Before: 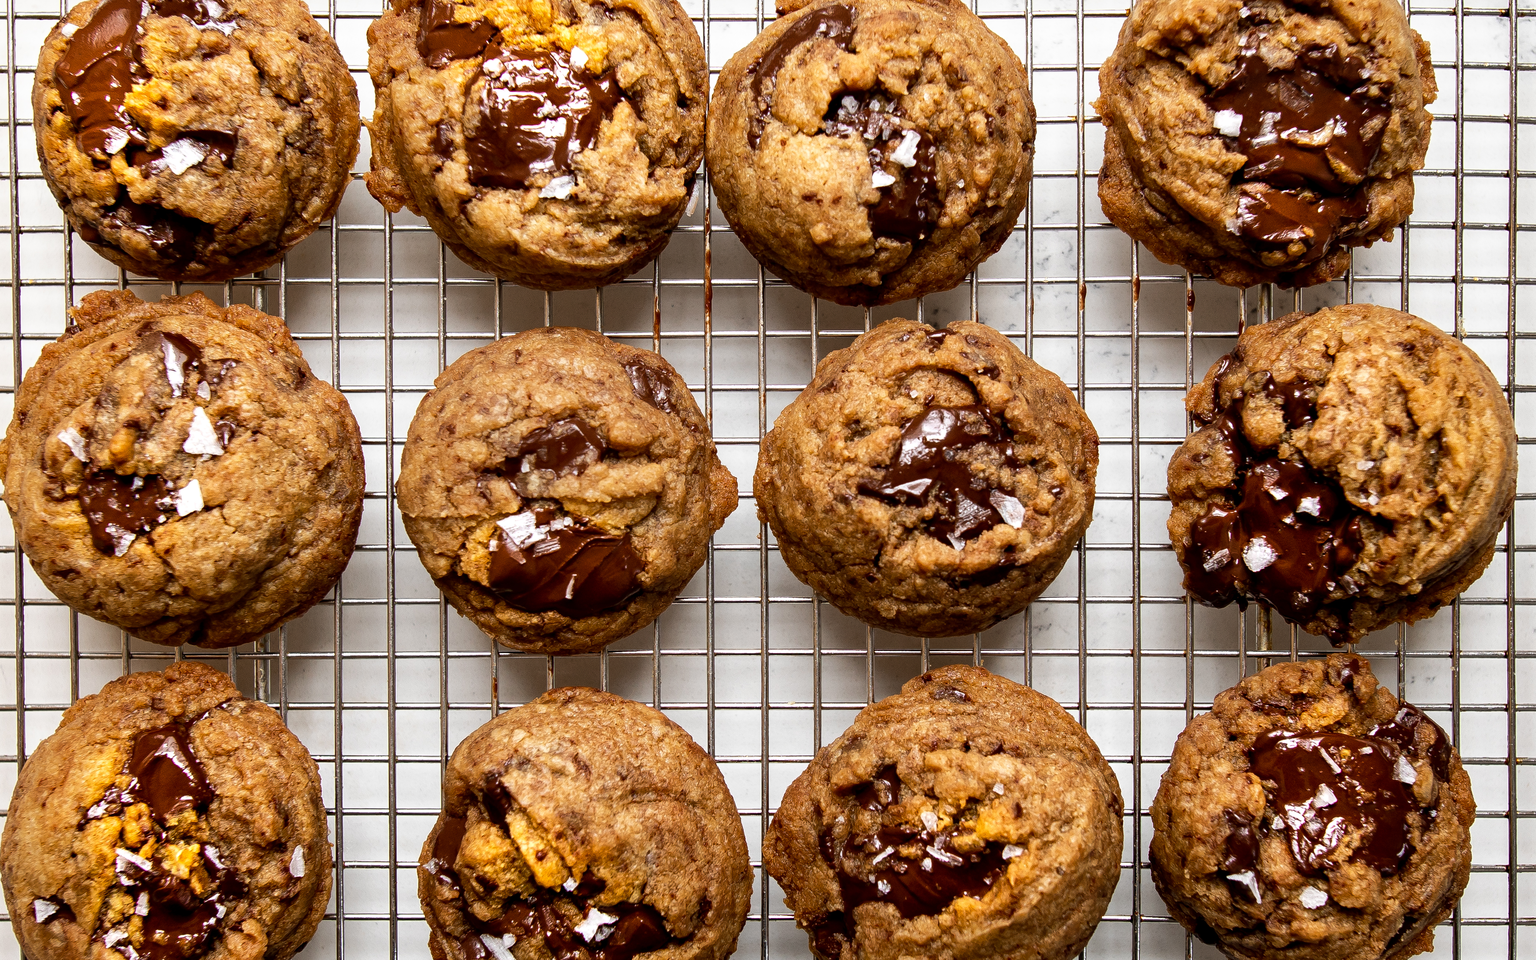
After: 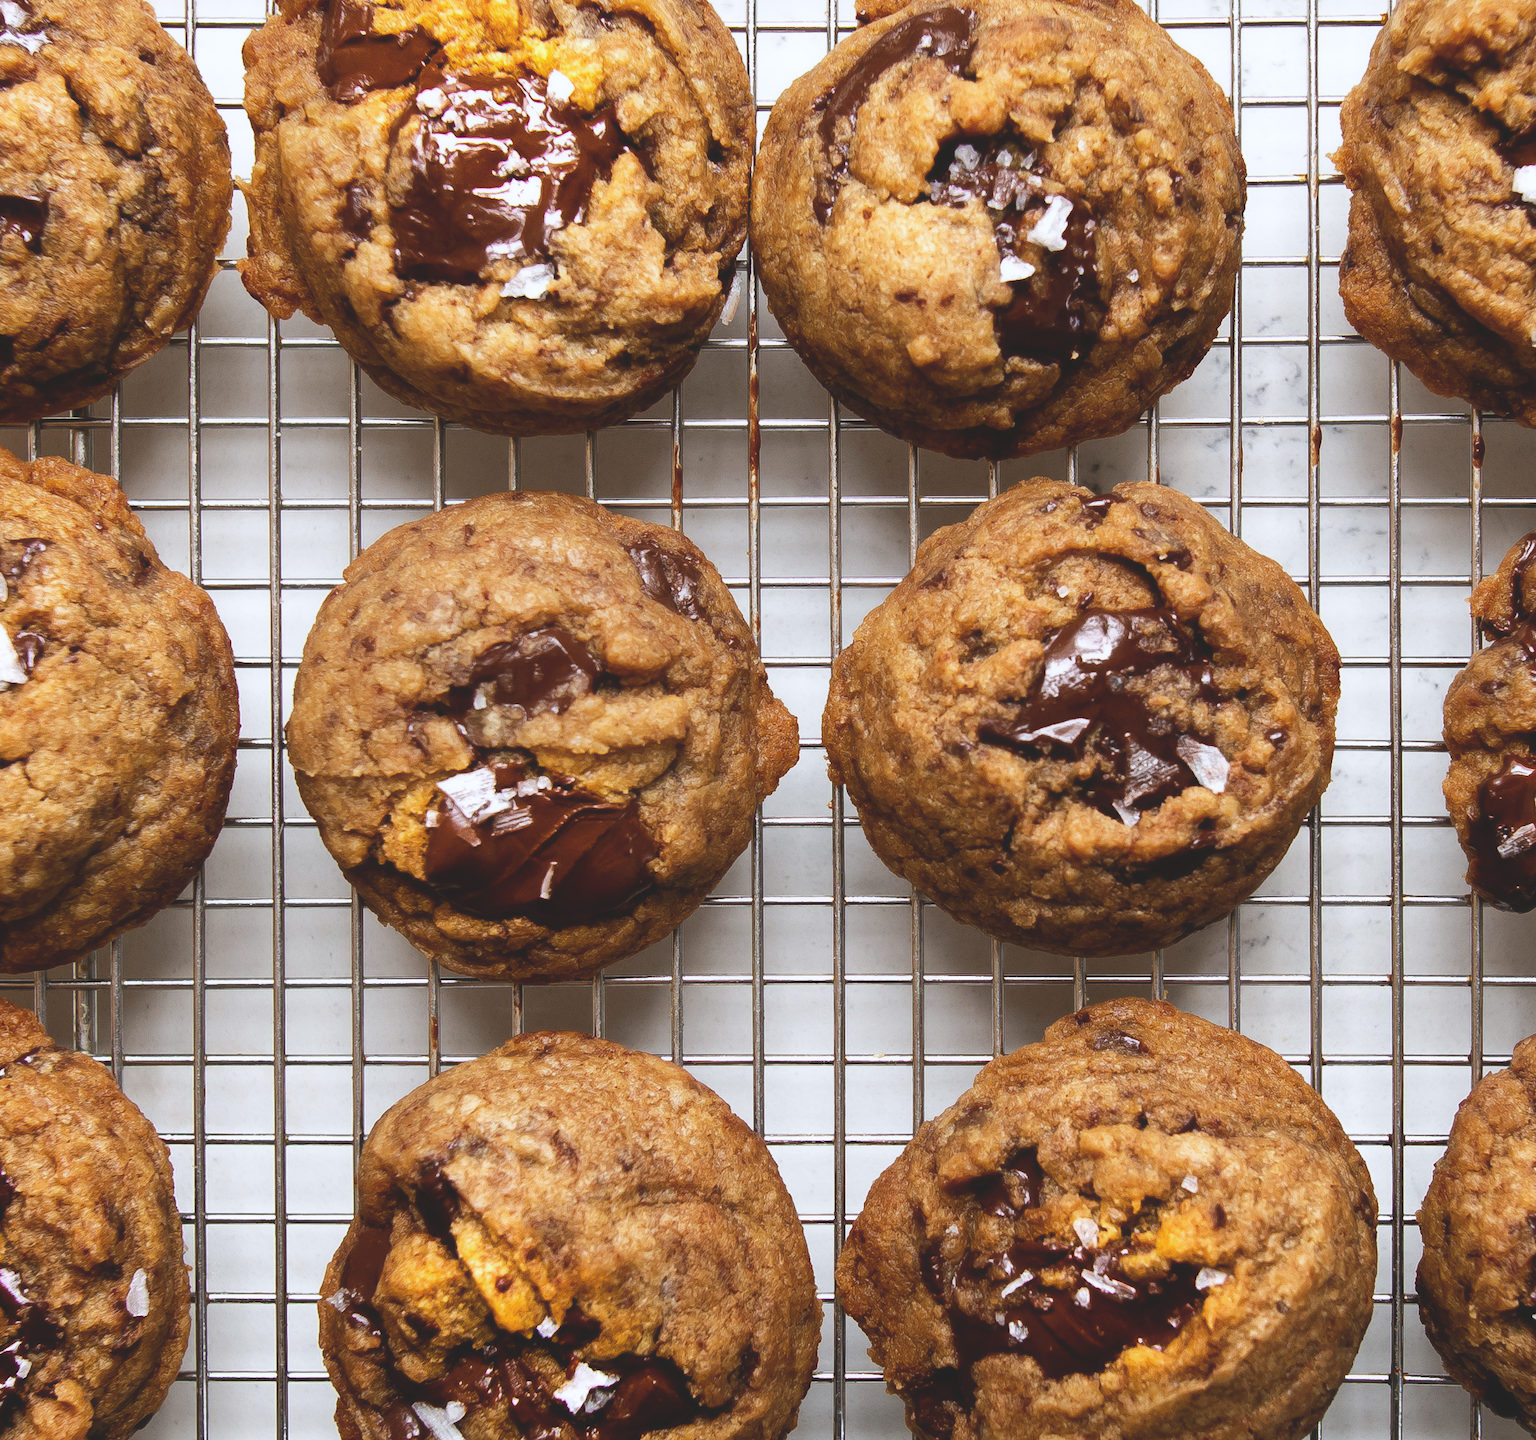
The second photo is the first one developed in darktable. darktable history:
white balance: red 0.98, blue 1.034
crop and rotate: left 13.409%, right 19.924%
exposure: black level correction -0.015, compensate highlight preservation false
contrast equalizer: octaves 7, y [[0.502, 0.505, 0.512, 0.529, 0.564, 0.588], [0.5 ×6], [0.502, 0.505, 0.512, 0.529, 0.564, 0.588], [0, 0.001, 0.001, 0.004, 0.008, 0.011], [0, 0.001, 0.001, 0.004, 0.008, 0.011]], mix -1
